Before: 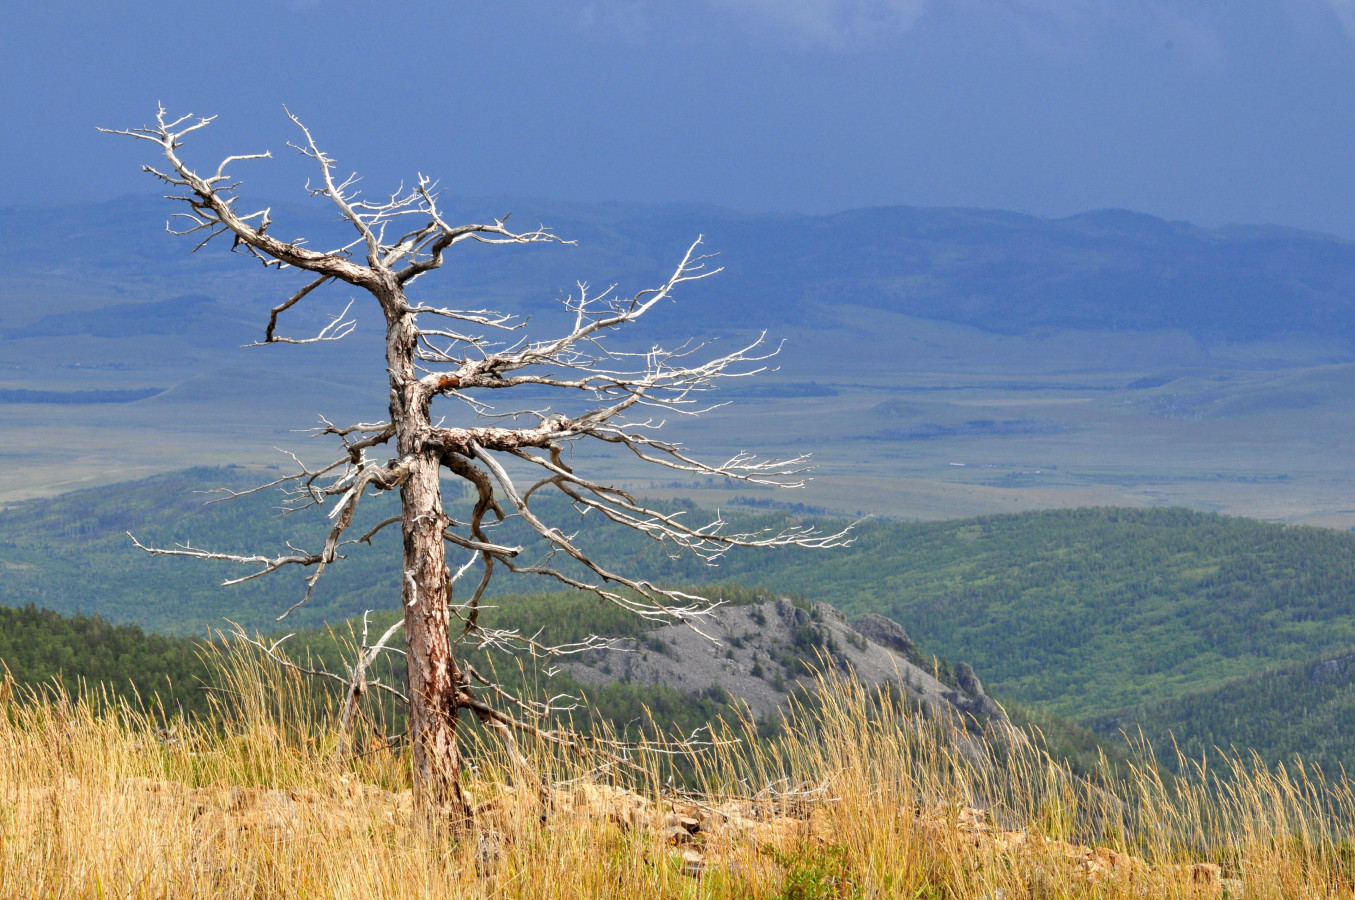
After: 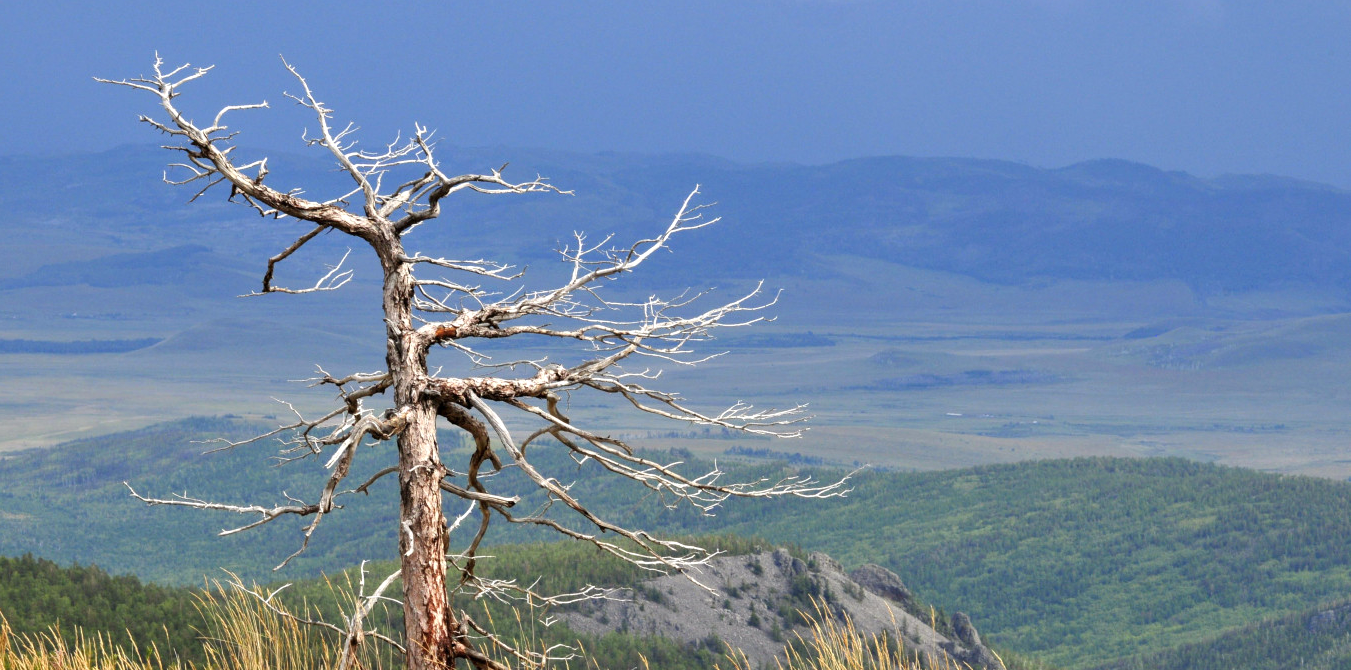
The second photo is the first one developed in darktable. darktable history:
exposure: exposure 0.176 EV, compensate highlight preservation false
crop: left 0.247%, top 5.567%, bottom 19.918%
